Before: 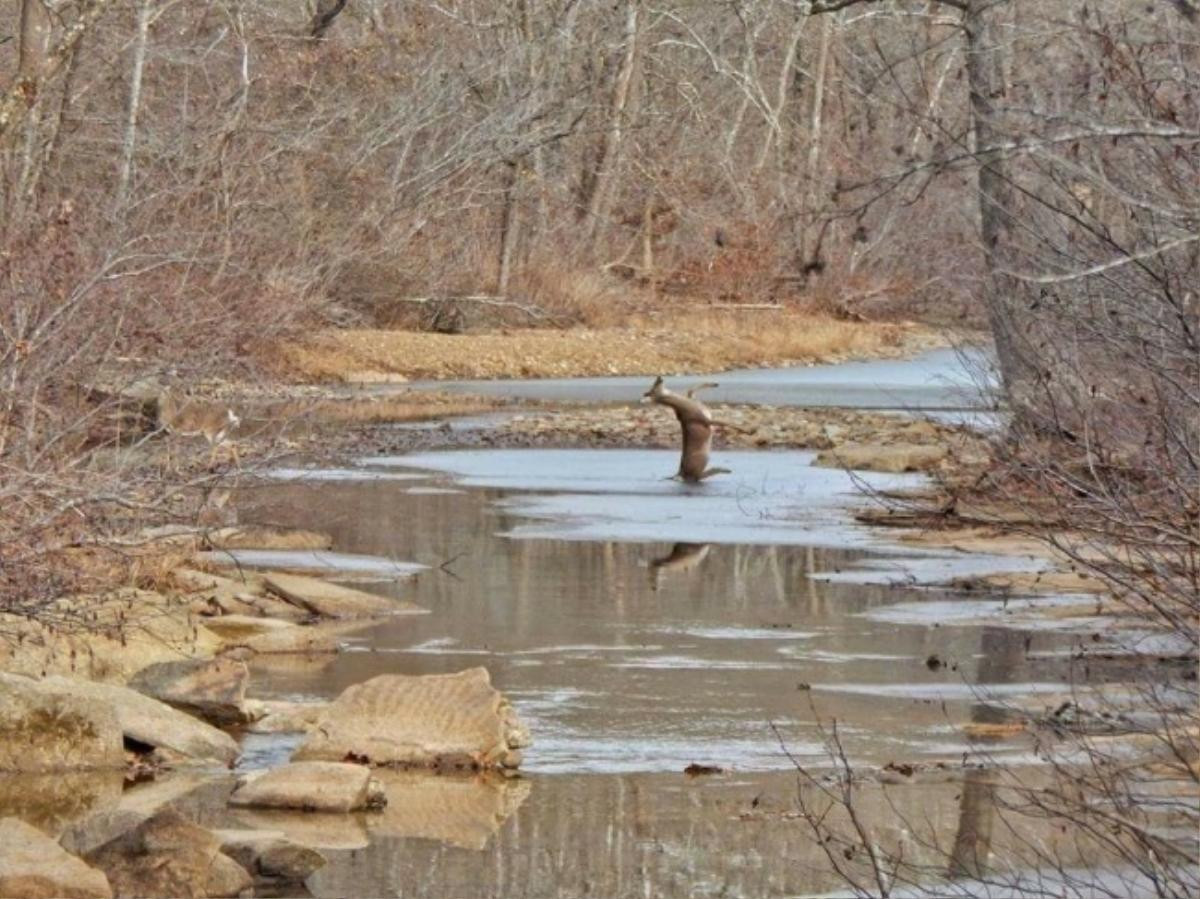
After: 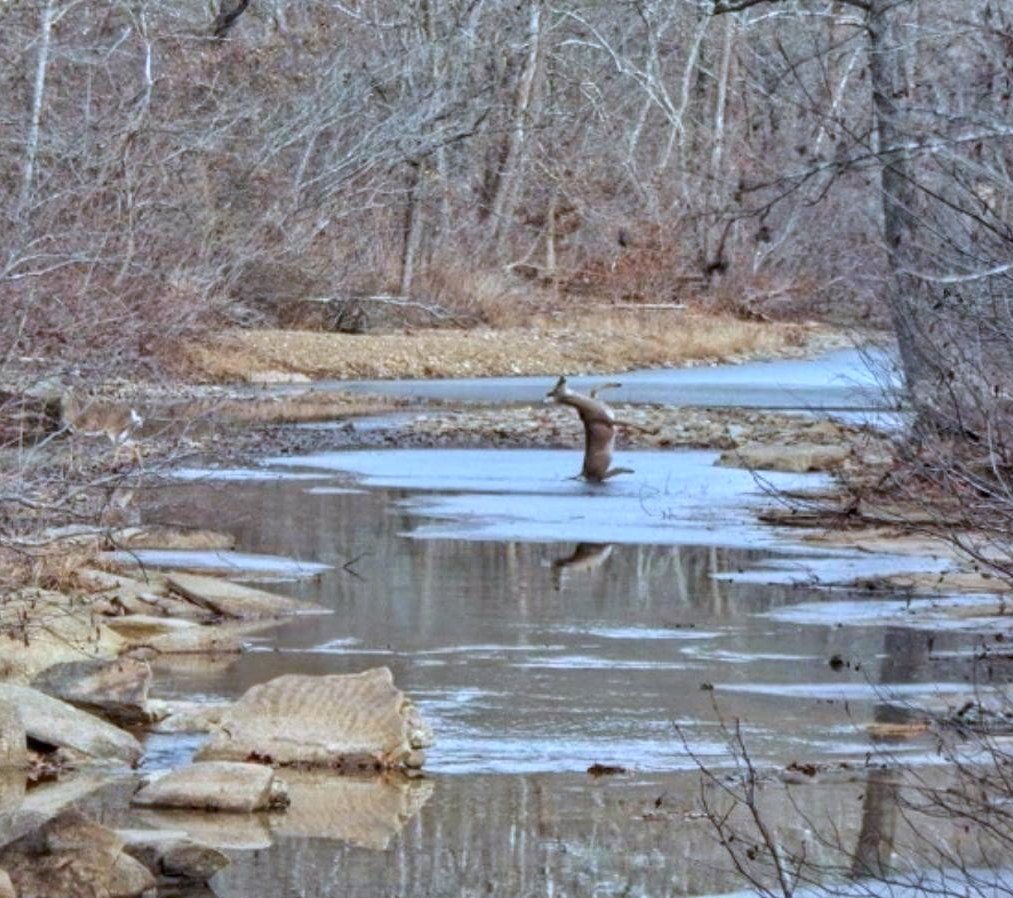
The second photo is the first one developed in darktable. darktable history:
color calibration: gray › normalize channels true, illuminant custom, x 0.388, y 0.387, temperature 3796.67 K, gamut compression 0.025
crop: left 8.086%, right 7.477%
local contrast: detail 130%
